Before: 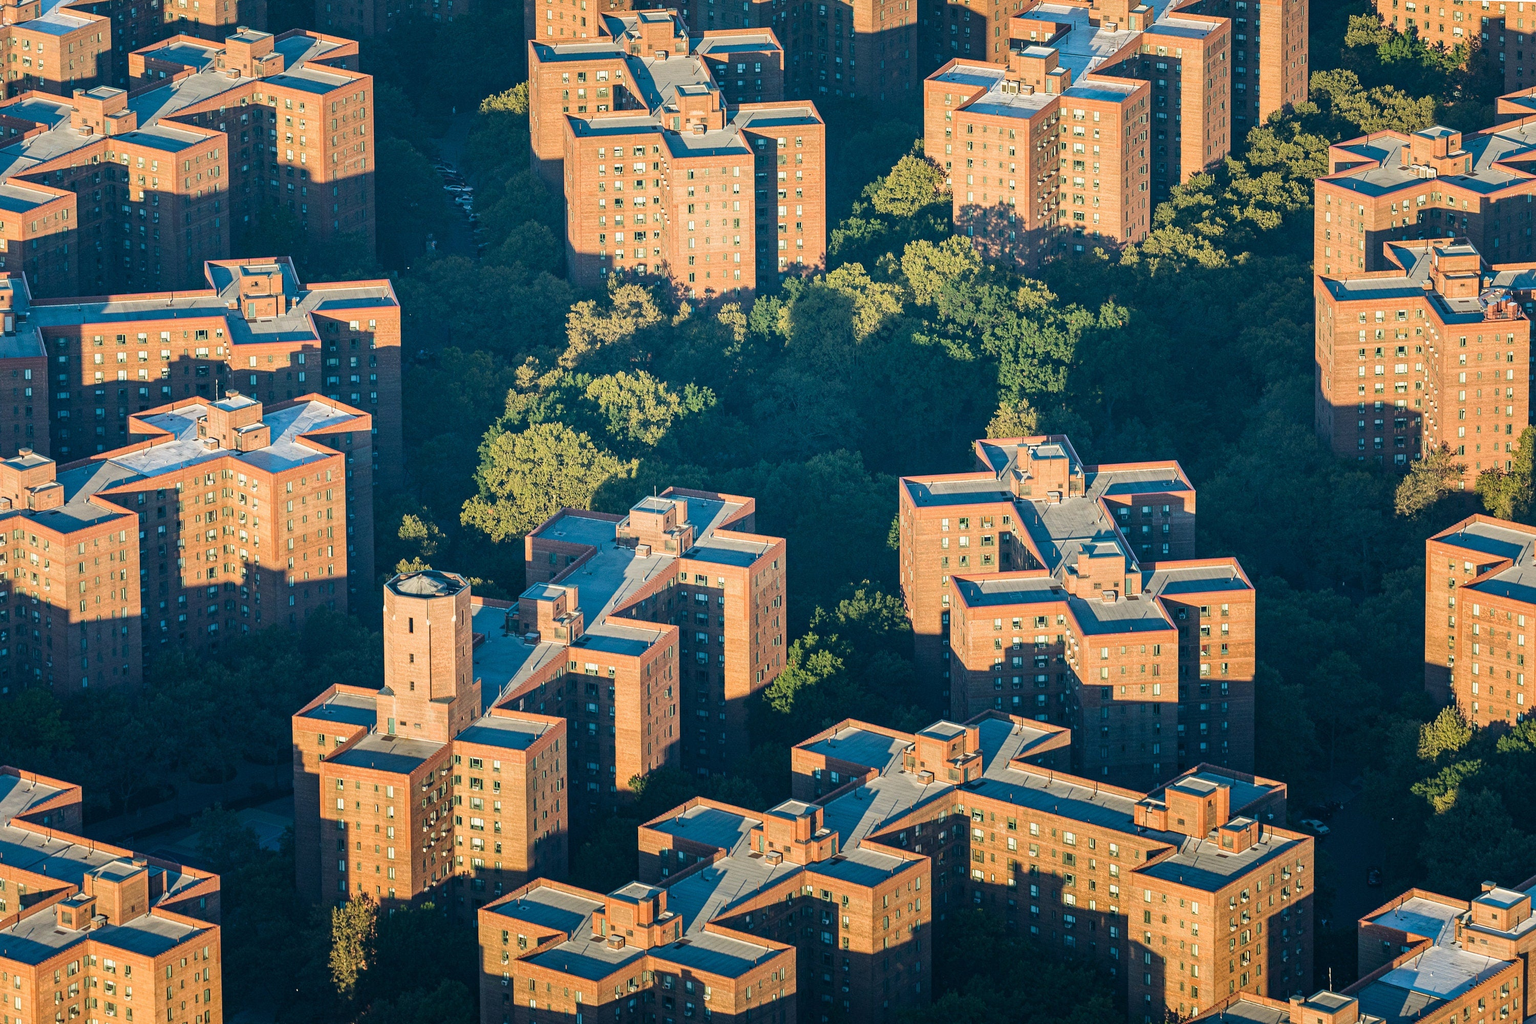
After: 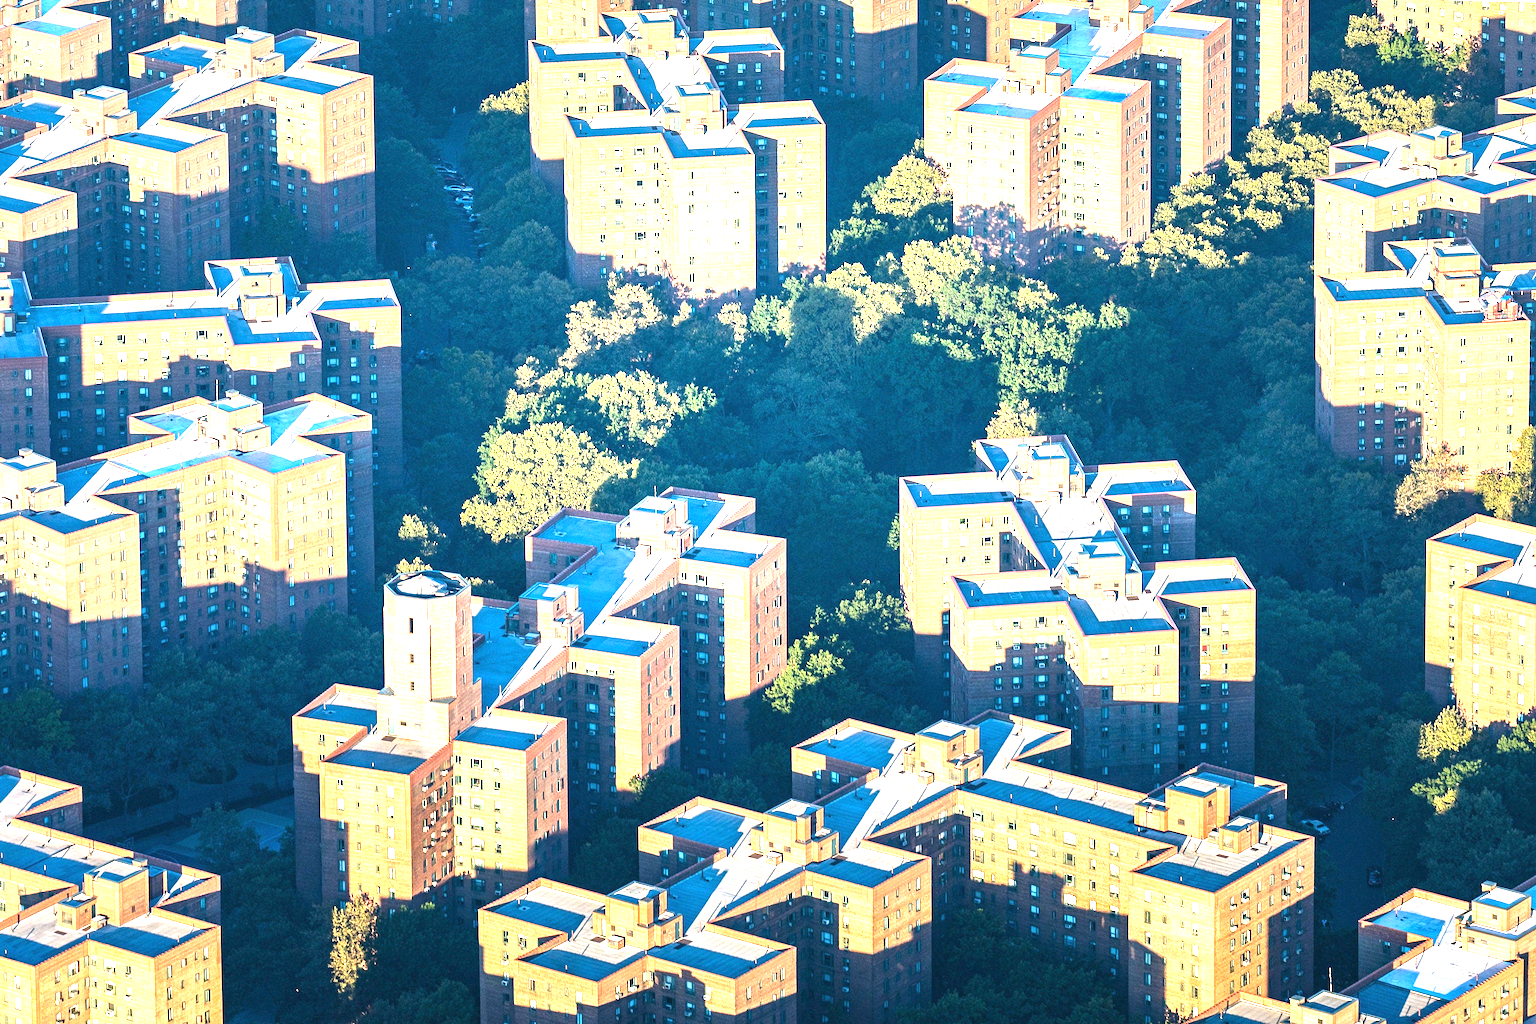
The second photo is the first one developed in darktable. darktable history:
white balance: red 1.004, blue 1.096
exposure: black level correction 0, exposure 1.7 EV, compensate exposure bias true, compensate highlight preservation false
